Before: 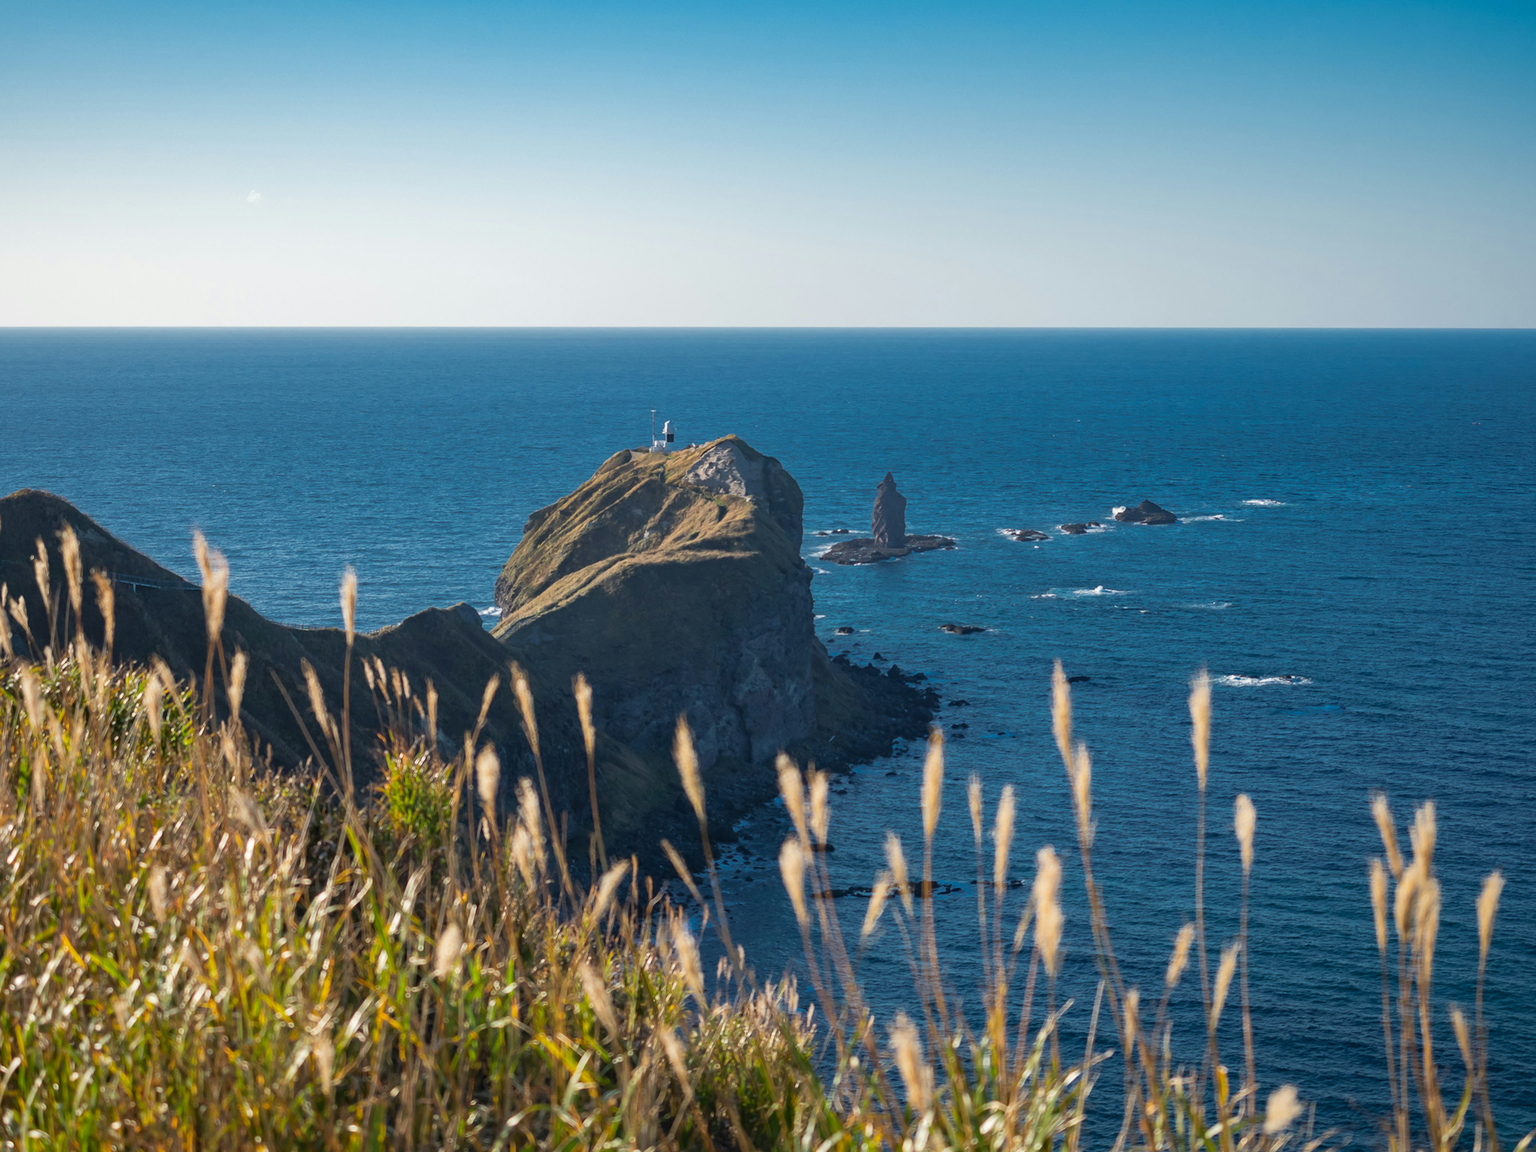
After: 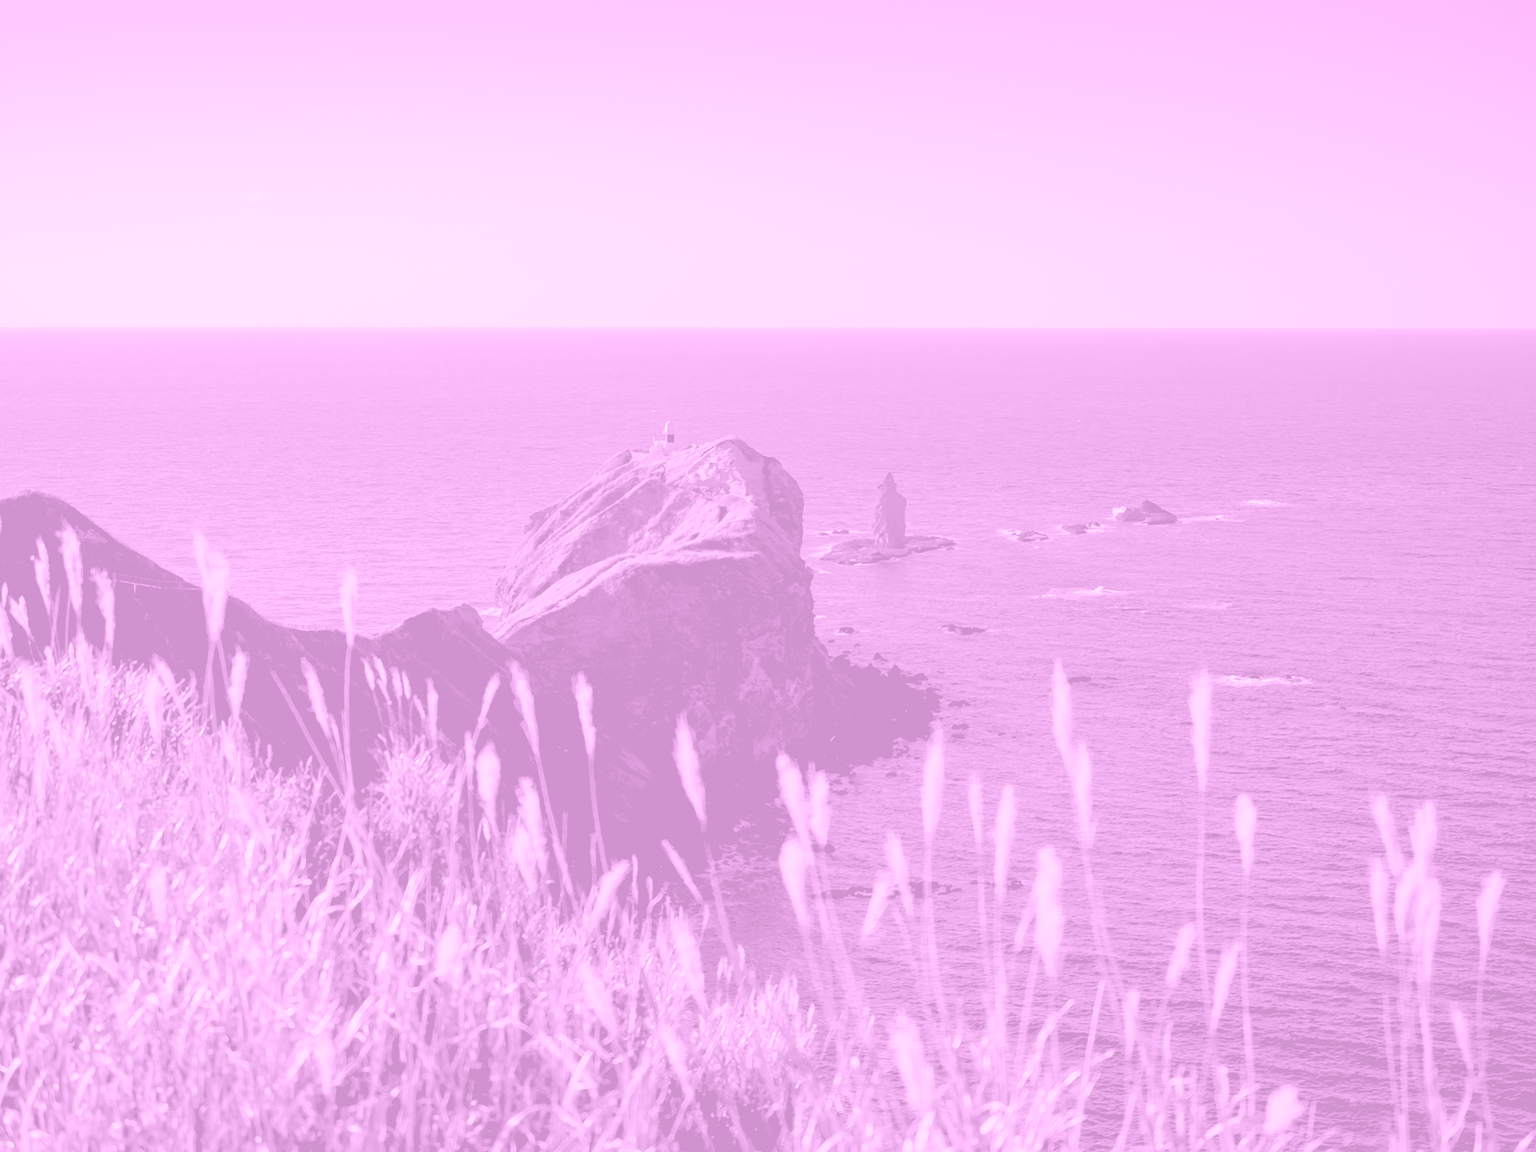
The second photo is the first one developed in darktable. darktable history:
rgb levels: levels [[0.029, 0.461, 0.922], [0, 0.5, 1], [0, 0.5, 1]]
colorize: hue 331.2°, saturation 75%, source mix 30.28%, lightness 70.52%, version 1
